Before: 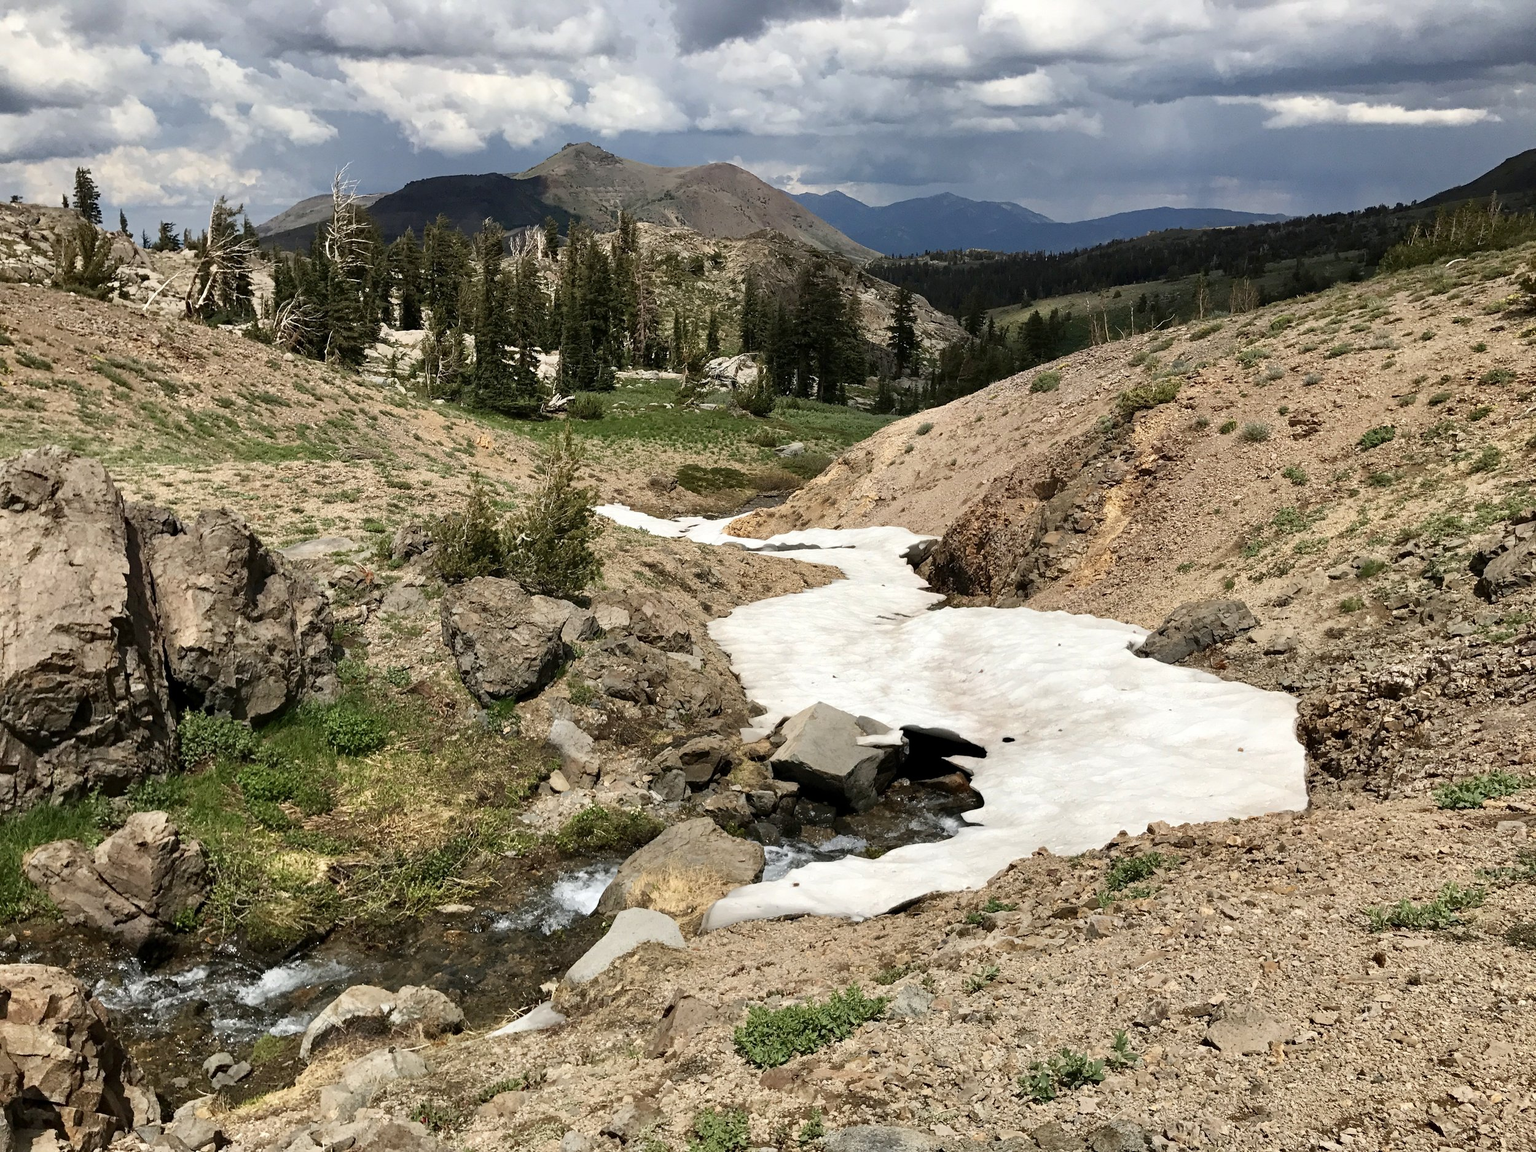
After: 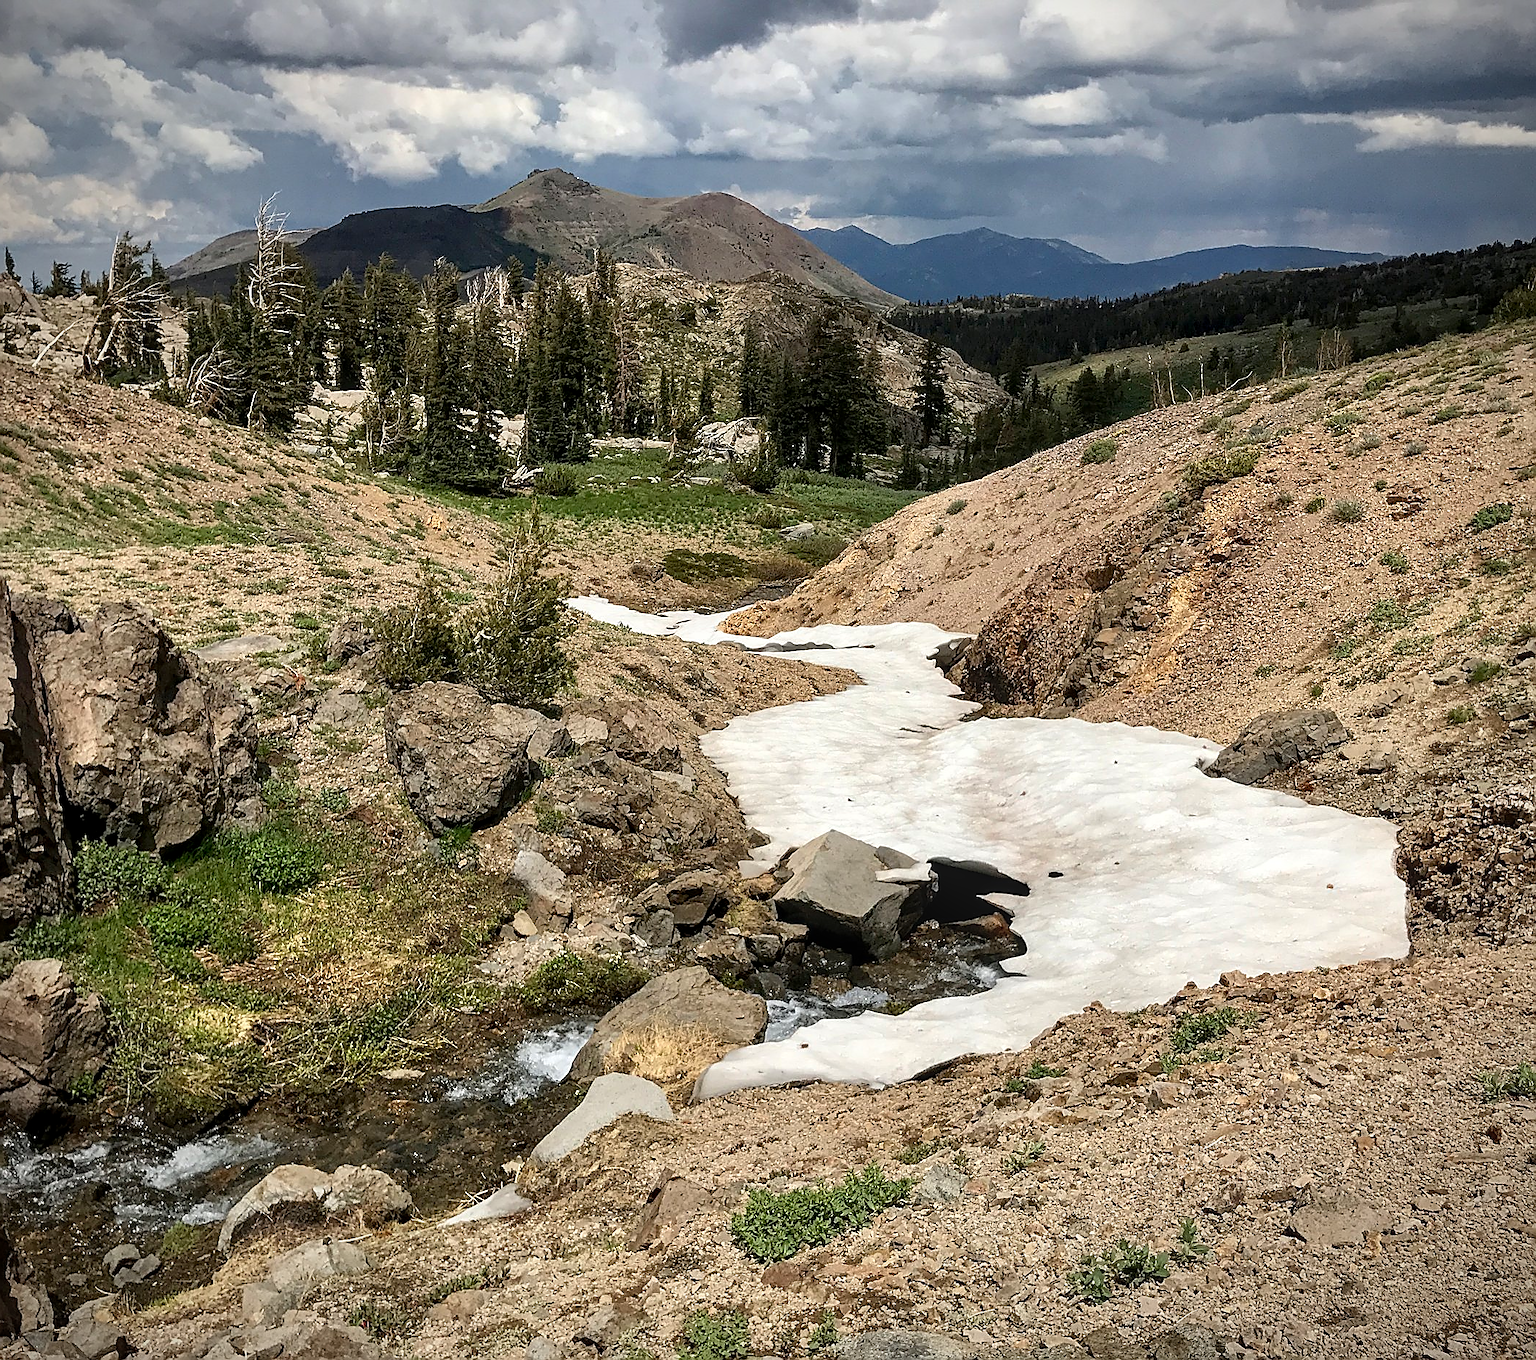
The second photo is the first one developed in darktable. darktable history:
vignetting: fall-off start 86.47%, brightness -0.582, saturation -0.115, automatic ratio true, unbound false
crop: left 7.551%, right 7.821%
exposure: black level correction 0.001, compensate exposure bias true, compensate highlight preservation false
local contrast: on, module defaults
sharpen: radius 1.416, amount 1.253, threshold 0.645
